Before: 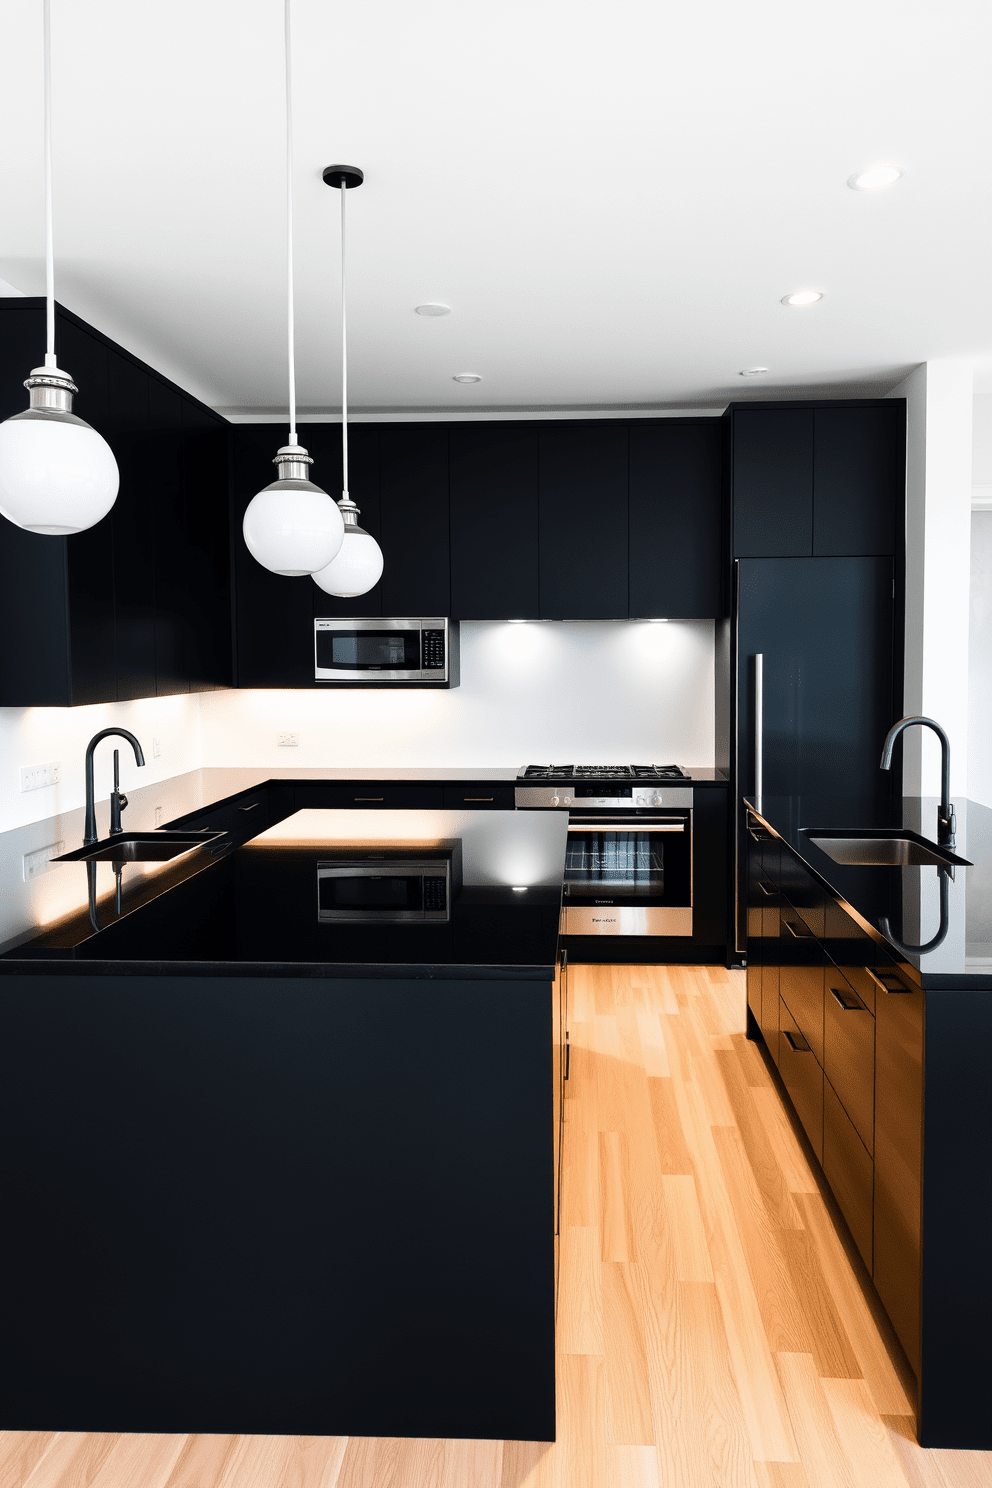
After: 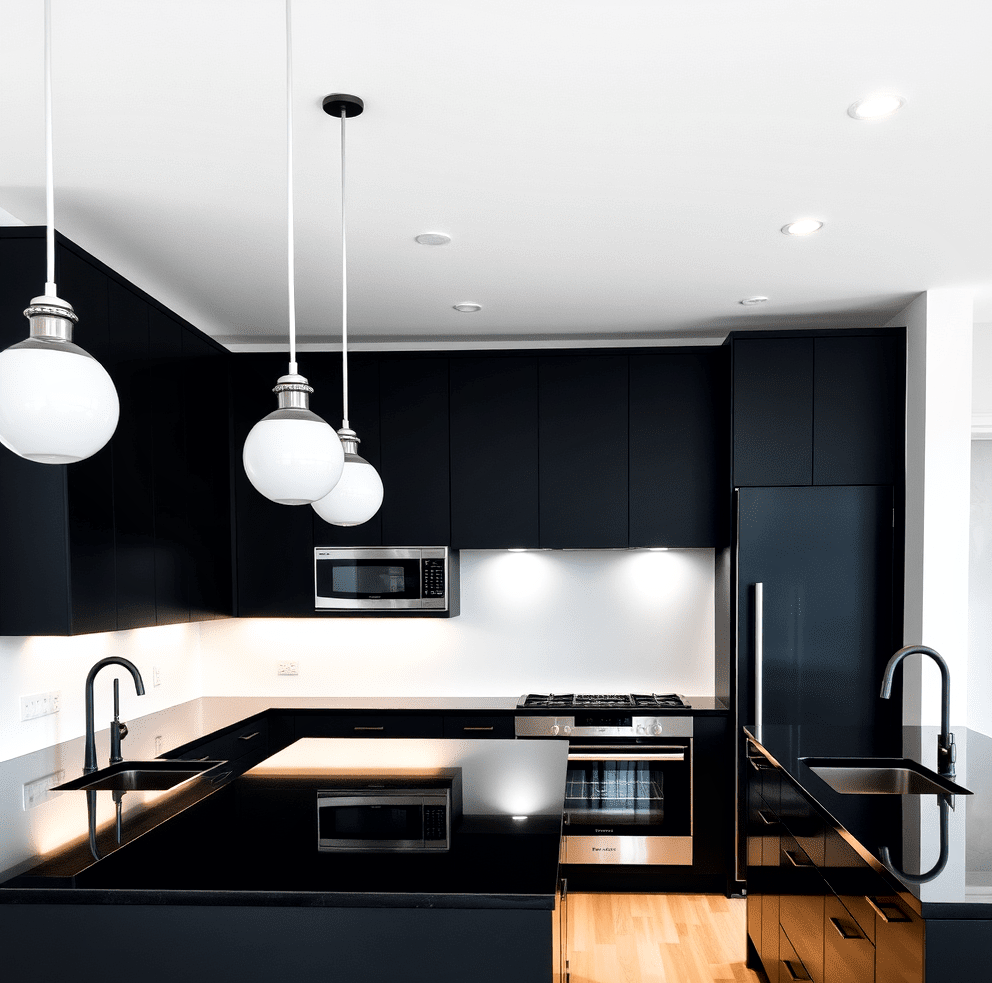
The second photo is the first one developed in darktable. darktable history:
local contrast: mode bilateral grid, contrast 25, coarseness 46, detail 152%, midtone range 0.2
crop and rotate: top 4.776%, bottom 29.125%
